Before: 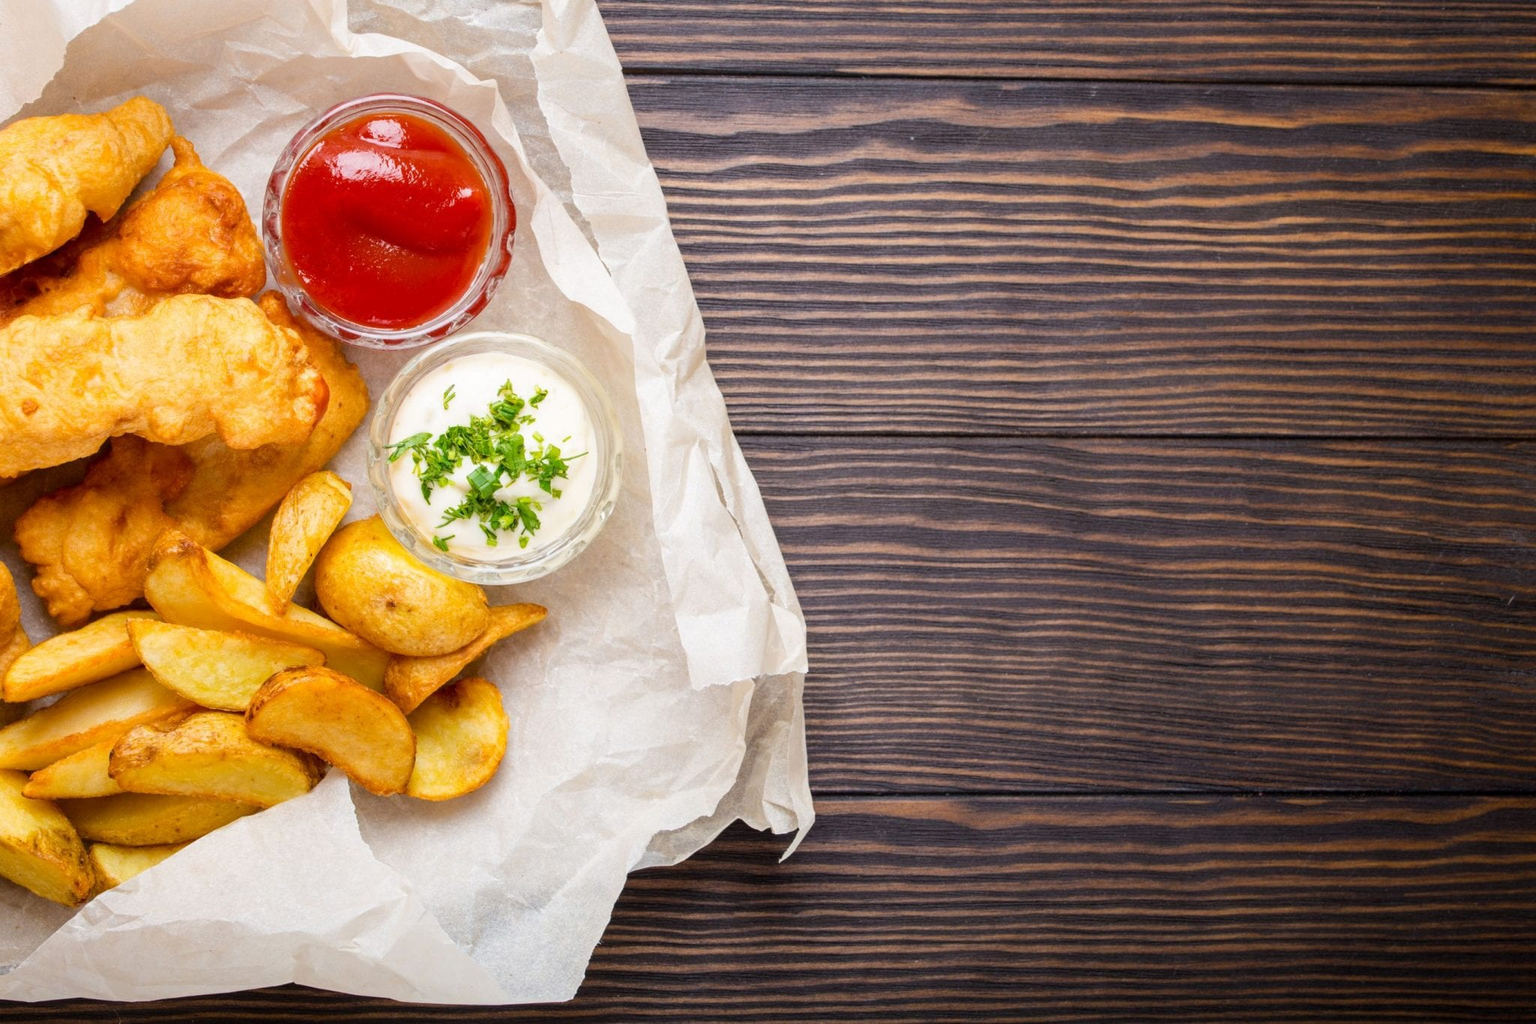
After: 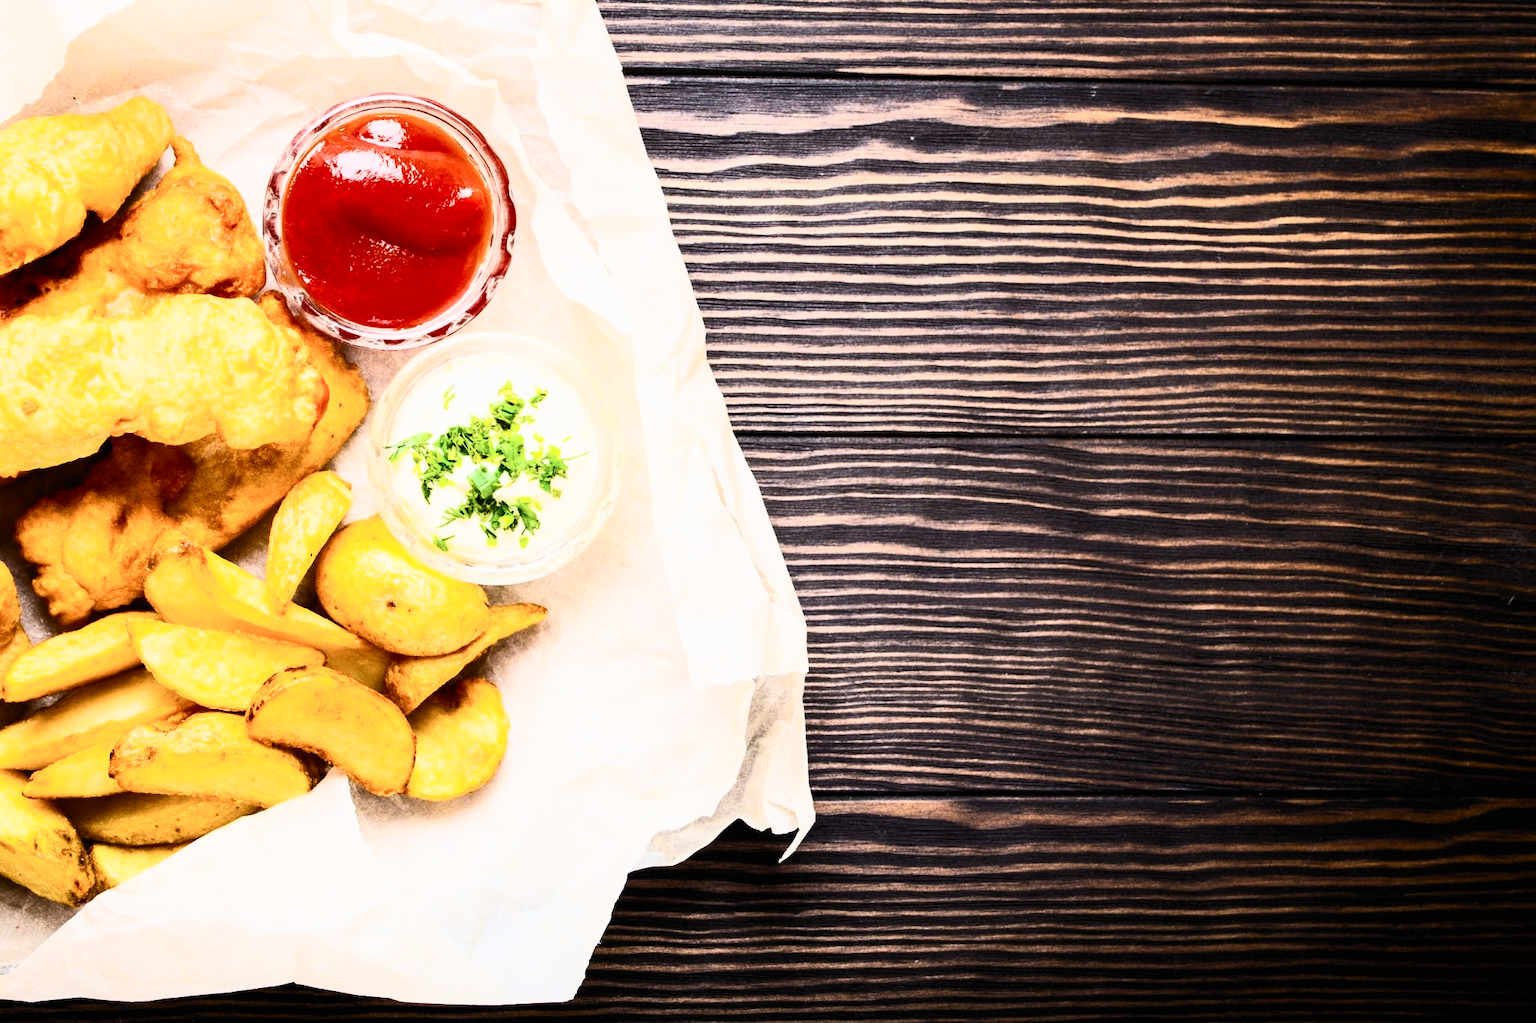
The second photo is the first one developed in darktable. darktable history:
contrast brightness saturation: contrast 0.62, brightness 0.34, saturation 0.14
filmic rgb: black relative exposure -5 EV, hardness 2.88, contrast 1.3, highlights saturation mix -30%
